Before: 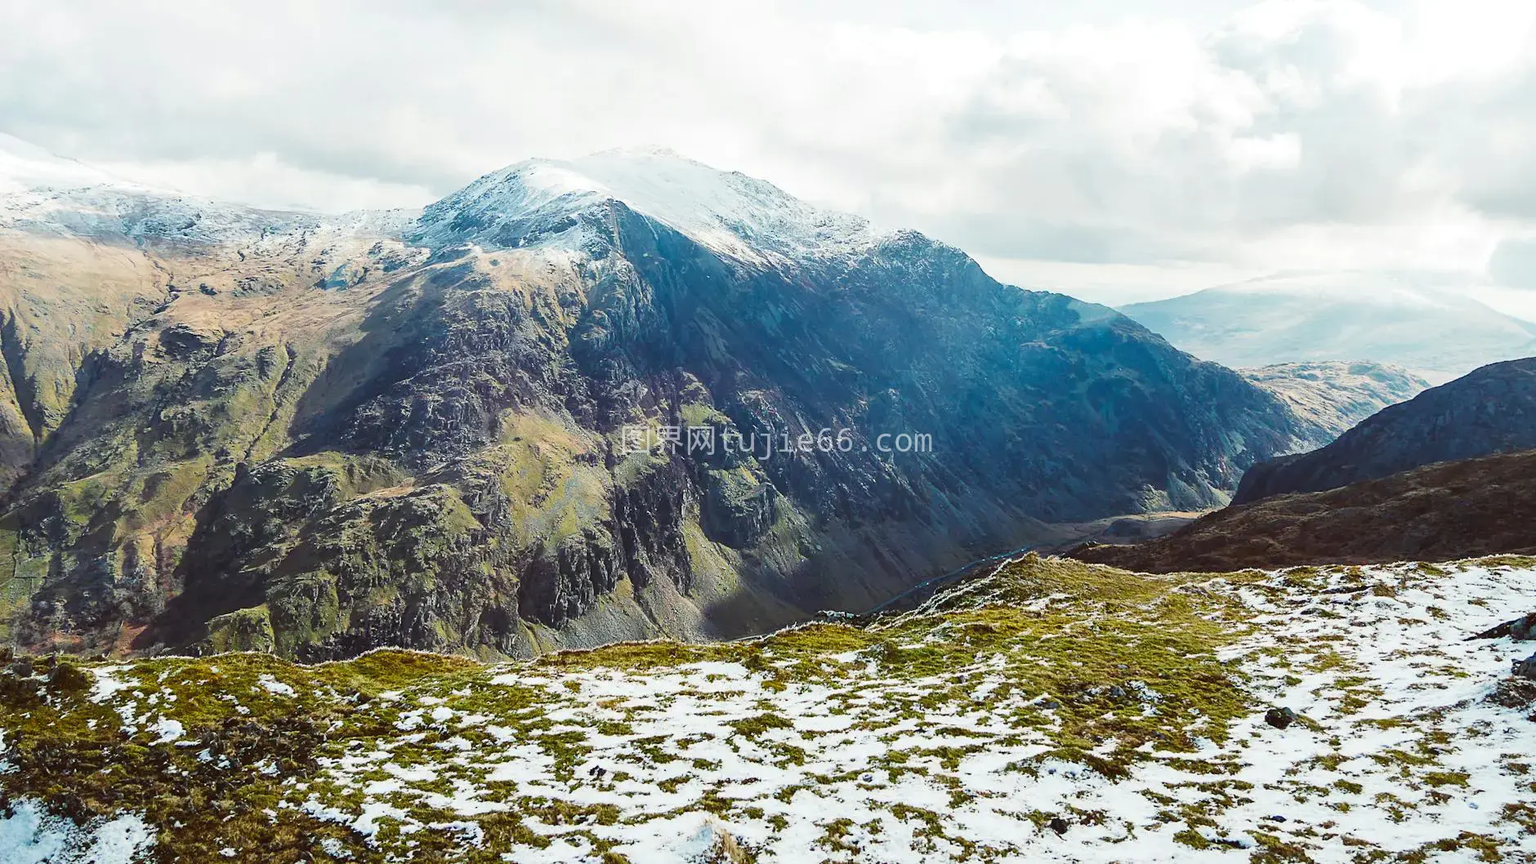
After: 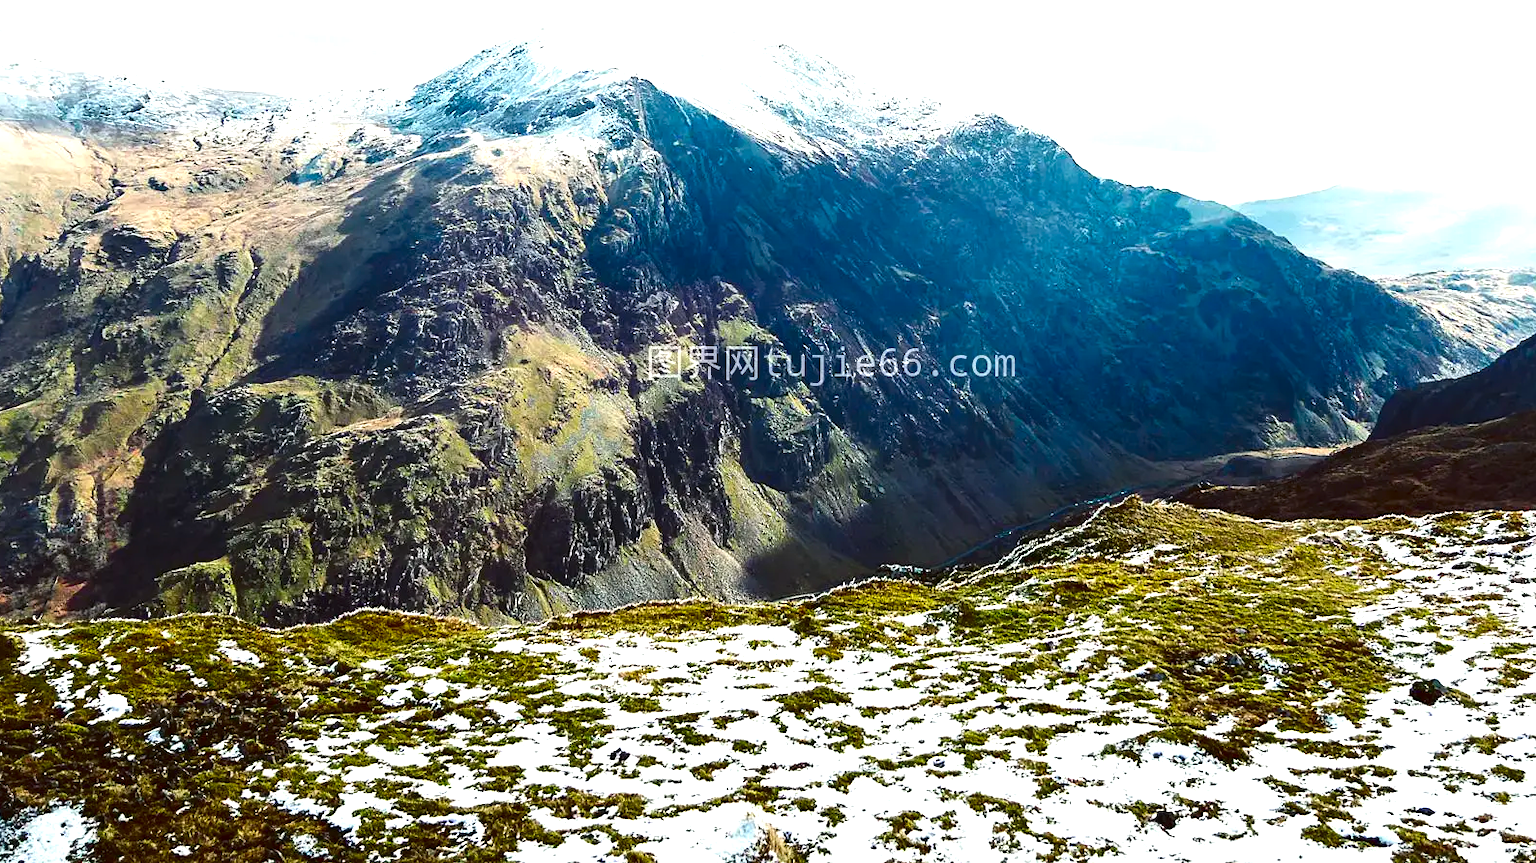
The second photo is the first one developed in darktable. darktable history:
exposure: black level correction 0, exposure 0.7 EV, compensate highlight preservation false
contrast brightness saturation: contrast 0.1, brightness -0.26, saturation 0.14
crop and rotate: left 4.842%, top 15.51%, right 10.668%
white balance: emerald 1
